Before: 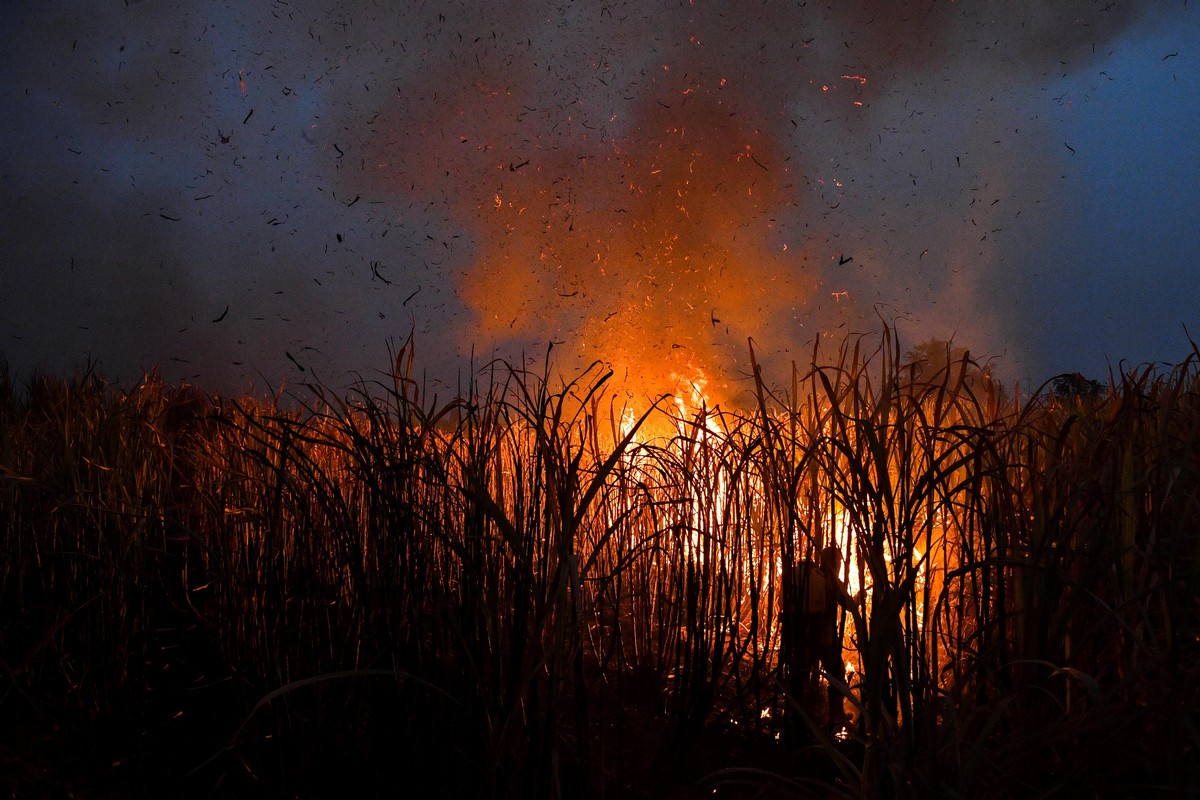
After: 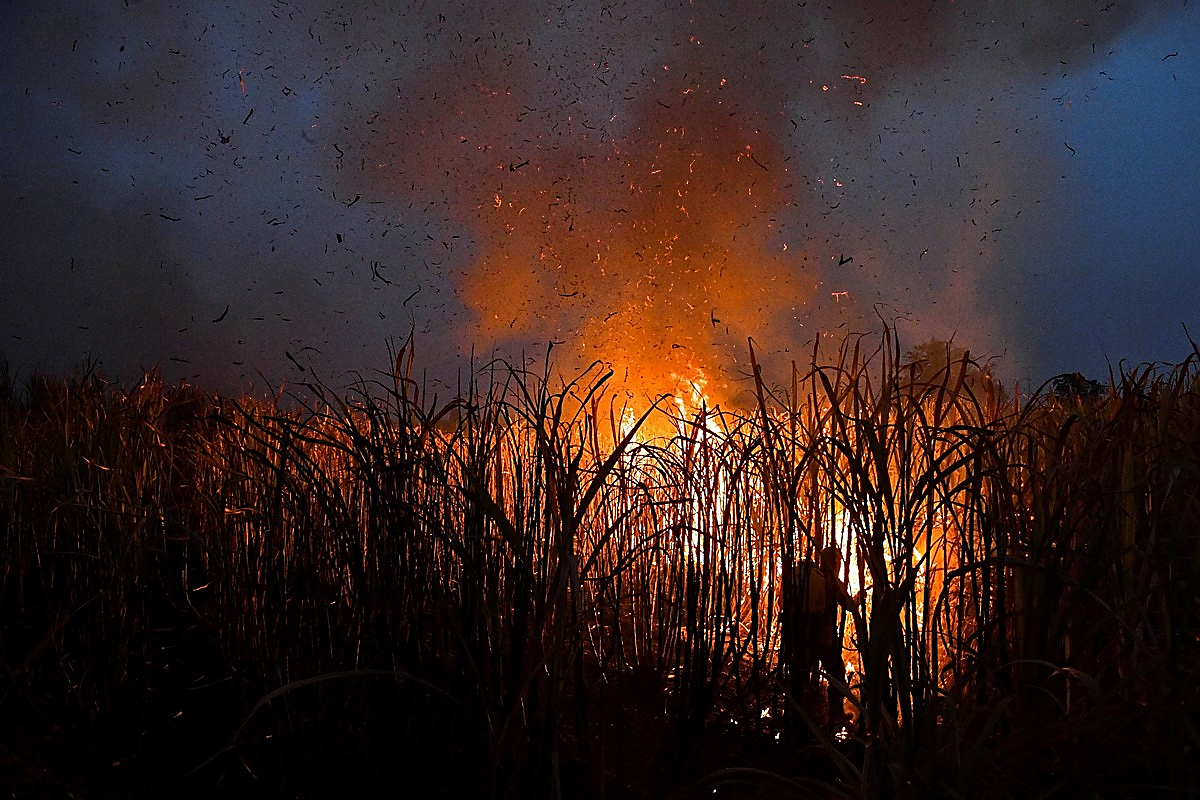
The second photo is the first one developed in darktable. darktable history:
white balance: red 0.988, blue 1.017
sharpen: radius 1.4, amount 1.25, threshold 0.7
